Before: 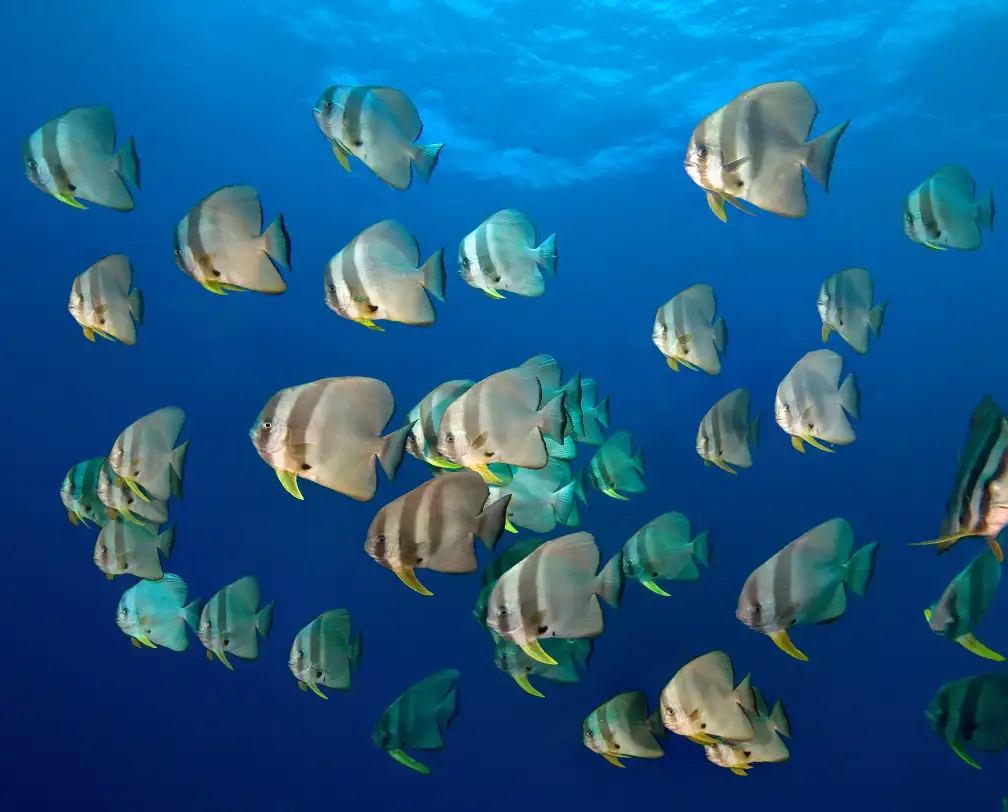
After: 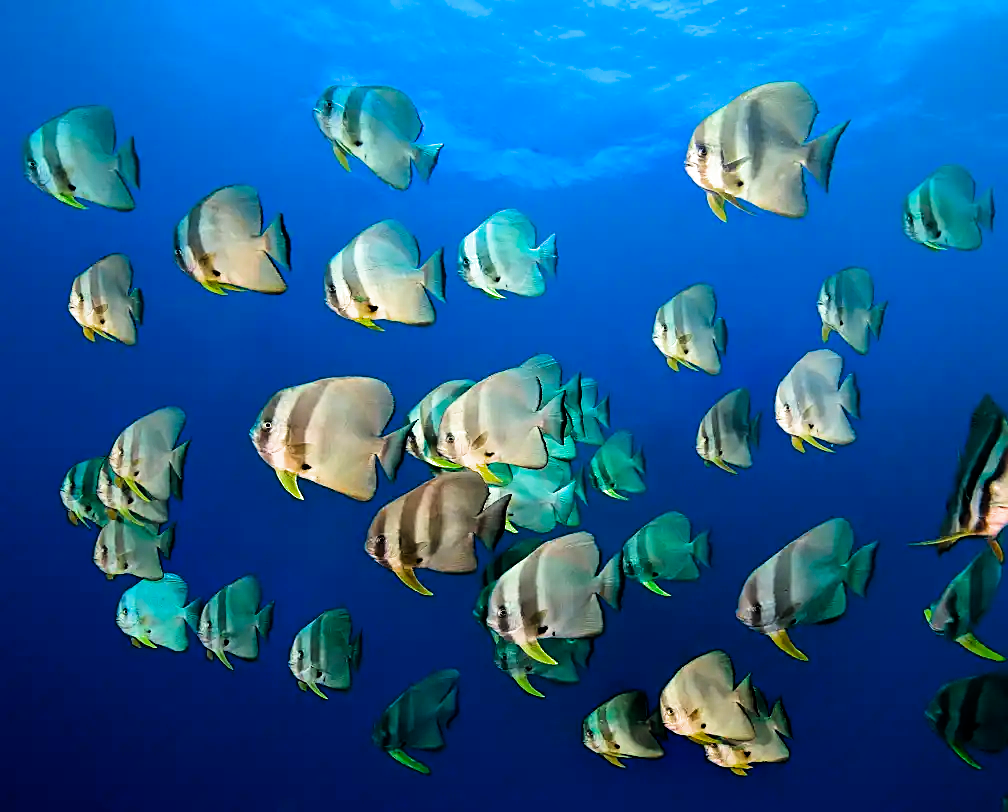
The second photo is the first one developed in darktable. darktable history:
filmic rgb: black relative exposure -5.28 EV, white relative exposure 2.86 EV, dynamic range scaling -37.1%, hardness 3.99, contrast 1.591, highlights saturation mix -1.12%
sharpen: on, module defaults
tone equalizer: -8 EV -0.384 EV, -7 EV -0.373 EV, -6 EV -0.346 EV, -5 EV -0.199 EV, -3 EV 0.24 EV, -2 EV 0.313 EV, -1 EV 0.39 EV, +0 EV 0.421 EV, smoothing diameter 24.82%, edges refinement/feathering 8.69, preserve details guided filter
color zones: curves: ch0 [(0, 0.425) (0.143, 0.422) (0.286, 0.42) (0.429, 0.419) (0.571, 0.419) (0.714, 0.42) (0.857, 0.422) (1, 0.425)]; ch1 [(0, 0.666) (0.143, 0.669) (0.286, 0.671) (0.429, 0.67) (0.571, 0.67) (0.714, 0.67) (0.857, 0.67) (1, 0.666)]
